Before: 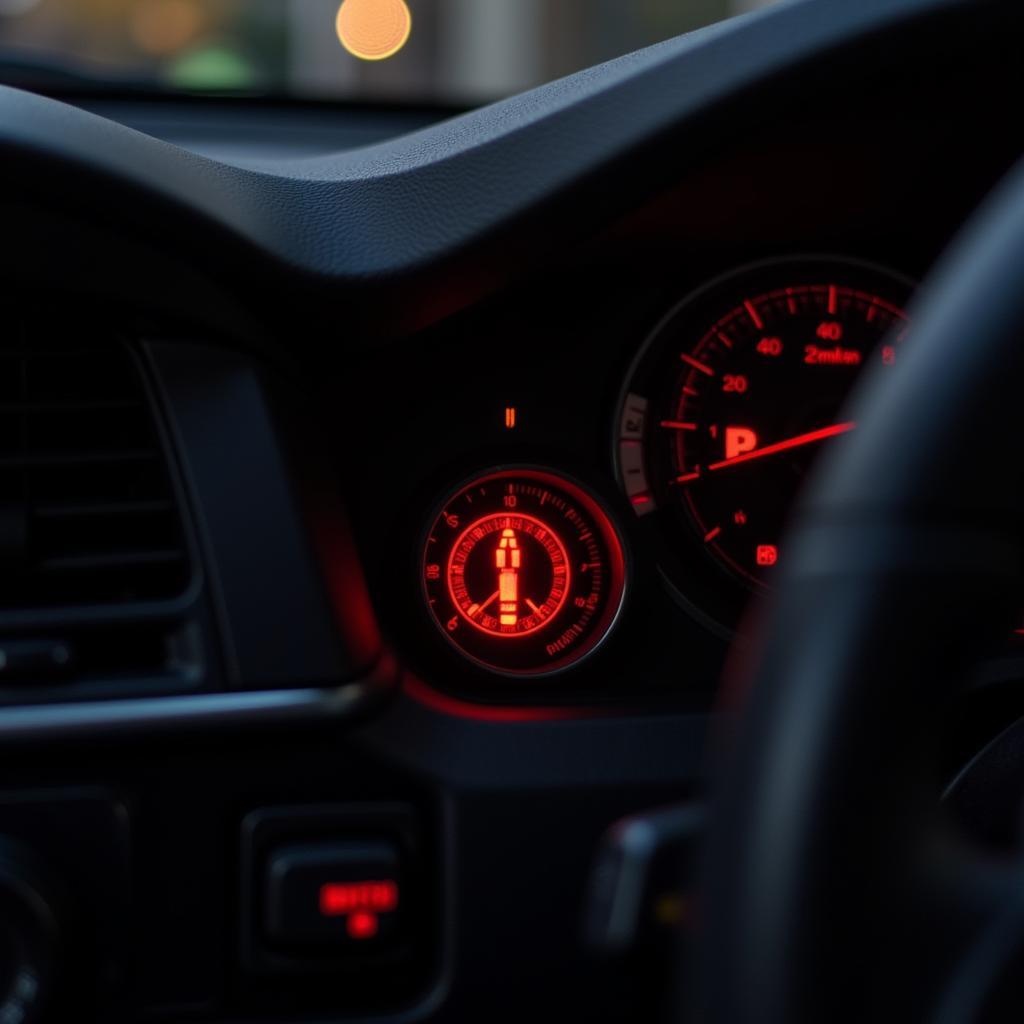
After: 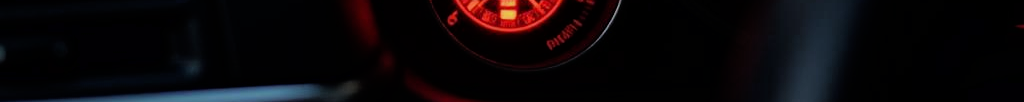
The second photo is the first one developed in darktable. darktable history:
filmic rgb: threshold 3 EV, hardness 4.17, latitude 50%, contrast 1.1, preserve chrominance max RGB, color science v6 (2022), contrast in shadows safe, contrast in highlights safe, enable highlight reconstruction true
sharpen: amount 0.2
crop and rotate: top 59.084%, bottom 30.916%
